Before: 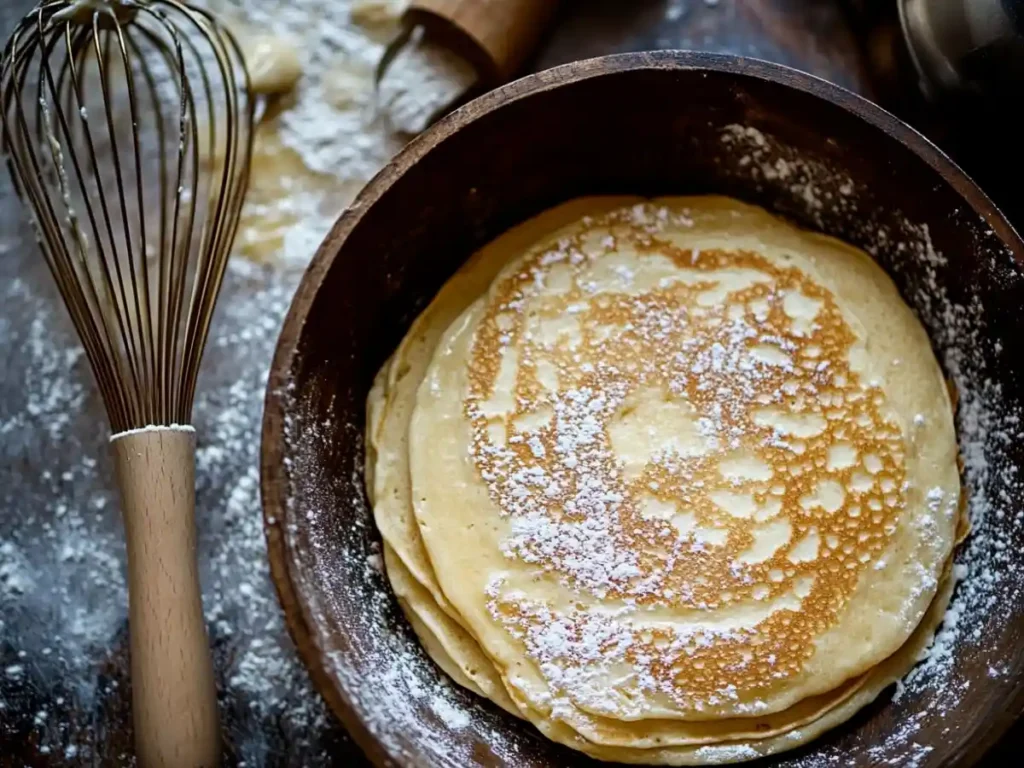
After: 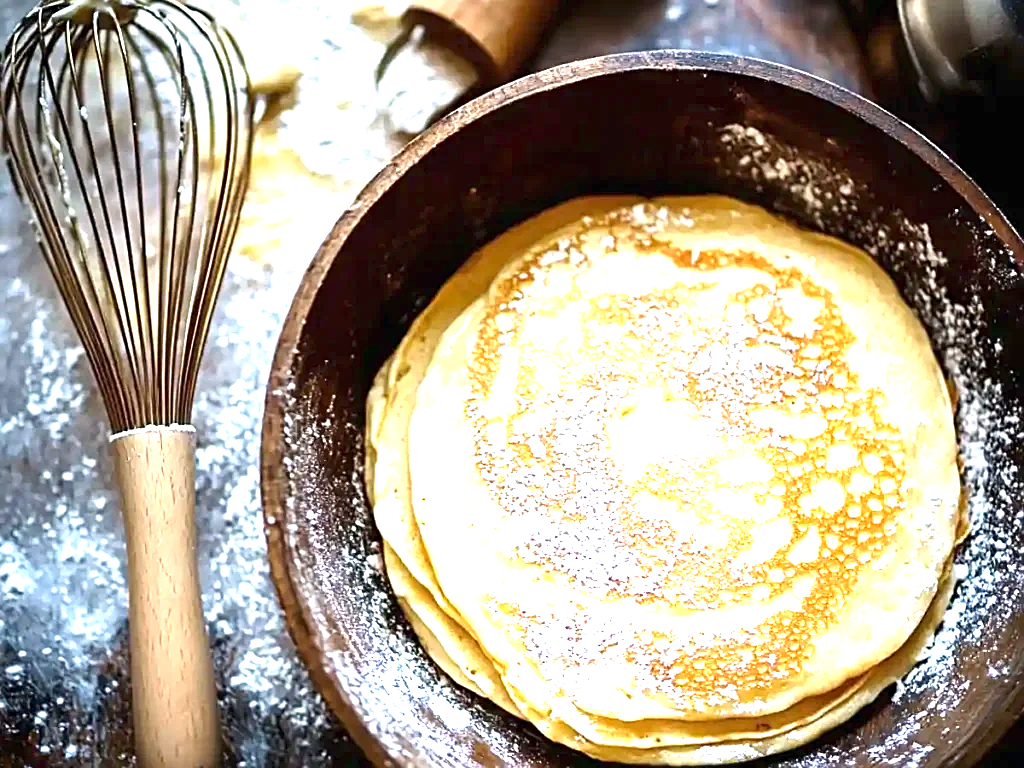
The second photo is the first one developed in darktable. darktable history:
exposure: black level correction 0, exposure 1.9 EV, compensate highlight preservation false
sharpen: on, module defaults
